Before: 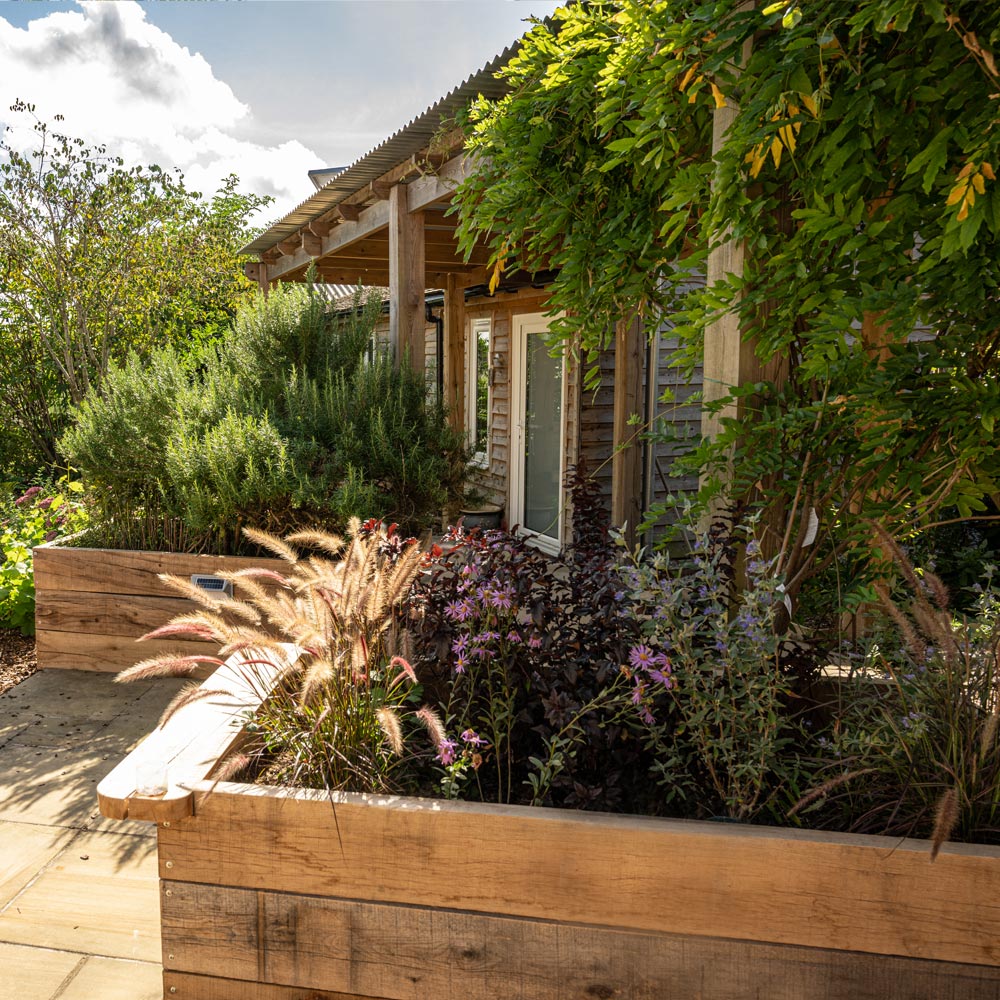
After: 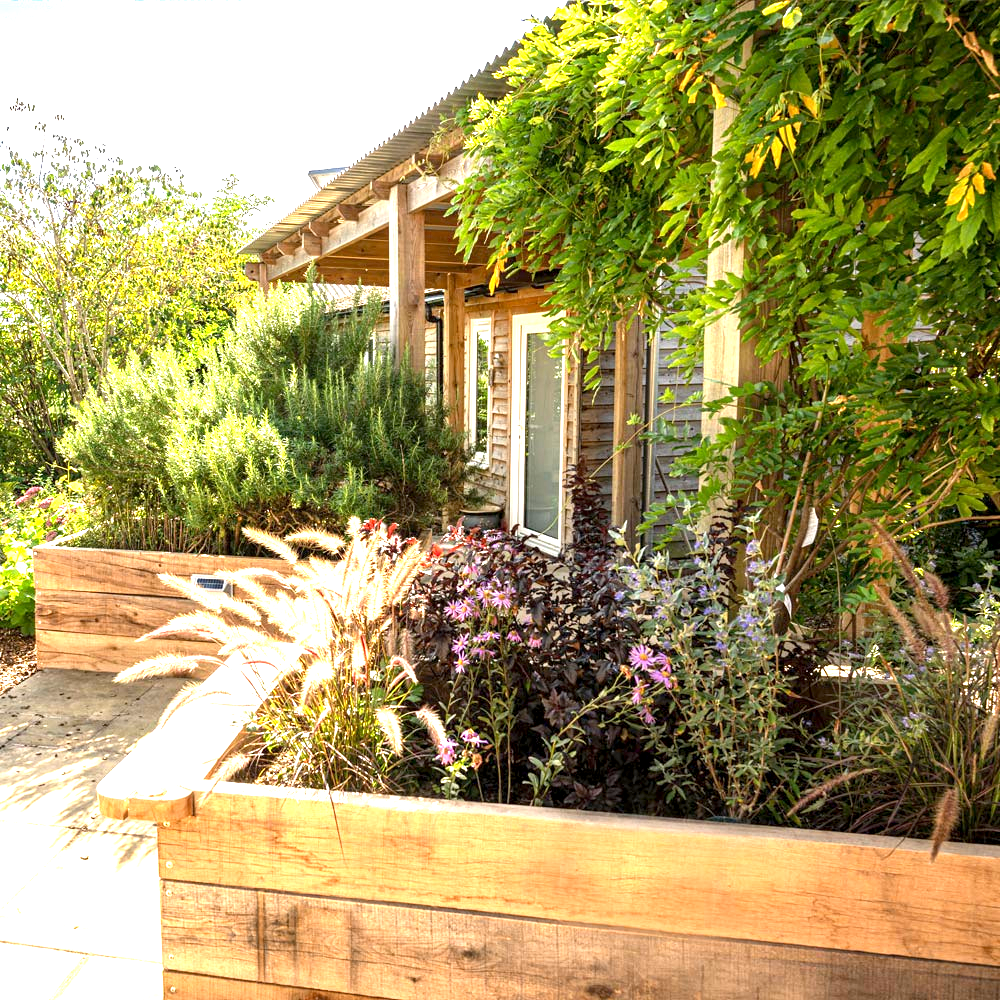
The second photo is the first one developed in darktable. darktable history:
exposure: black level correction 0.001, exposure 1.863 EV, compensate highlight preservation false
